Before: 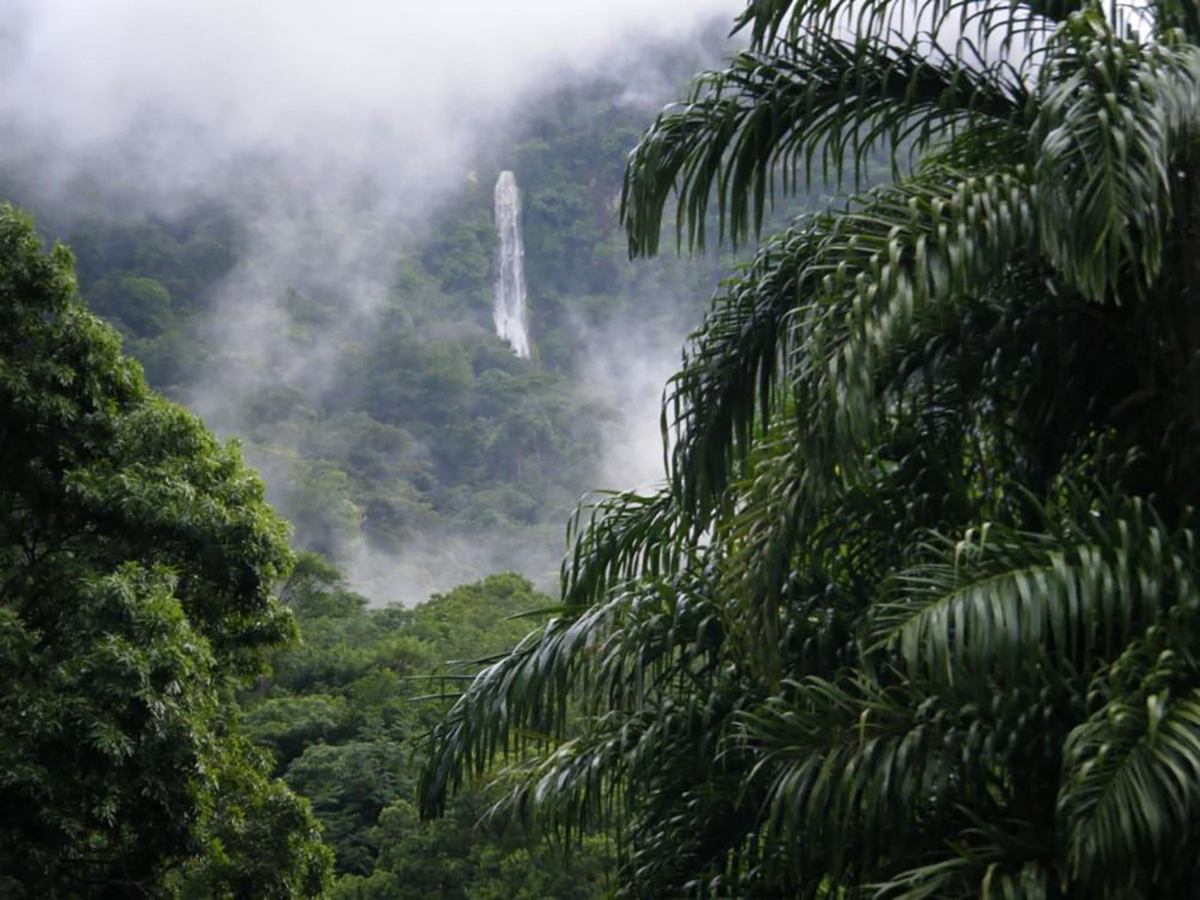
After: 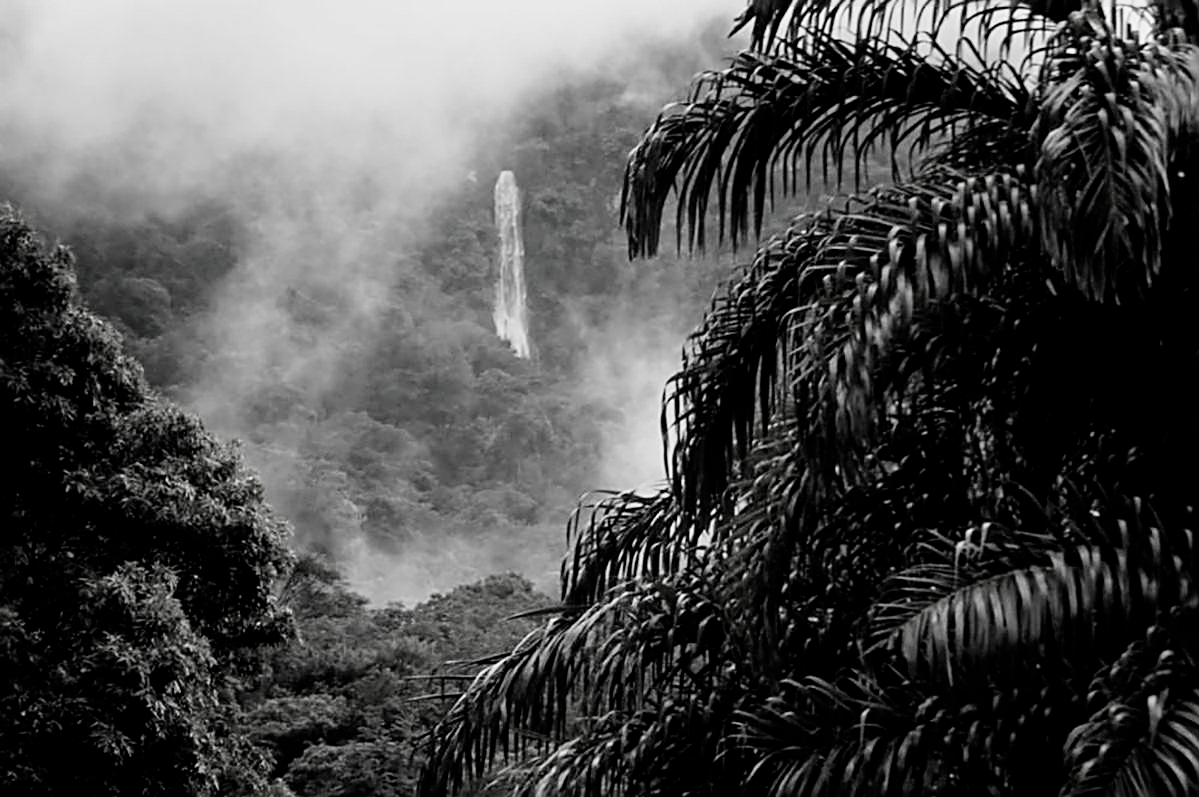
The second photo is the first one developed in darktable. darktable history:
filmic rgb: black relative exposure -5.09 EV, white relative exposure 3.17 EV, hardness 3.43, contrast 1.199, highlights saturation mix -48.96%, preserve chrominance no, color science v4 (2020), contrast in shadows soft
sharpen: radius 2.534, amount 0.62
color balance rgb: shadows lift › chroma 0.775%, shadows lift › hue 112.8°, global offset › luminance -0.417%, perceptual saturation grading › global saturation 20%, perceptual saturation grading › highlights -25.53%, perceptual saturation grading › shadows 25.875%
crop and rotate: top 0%, bottom 11.406%
